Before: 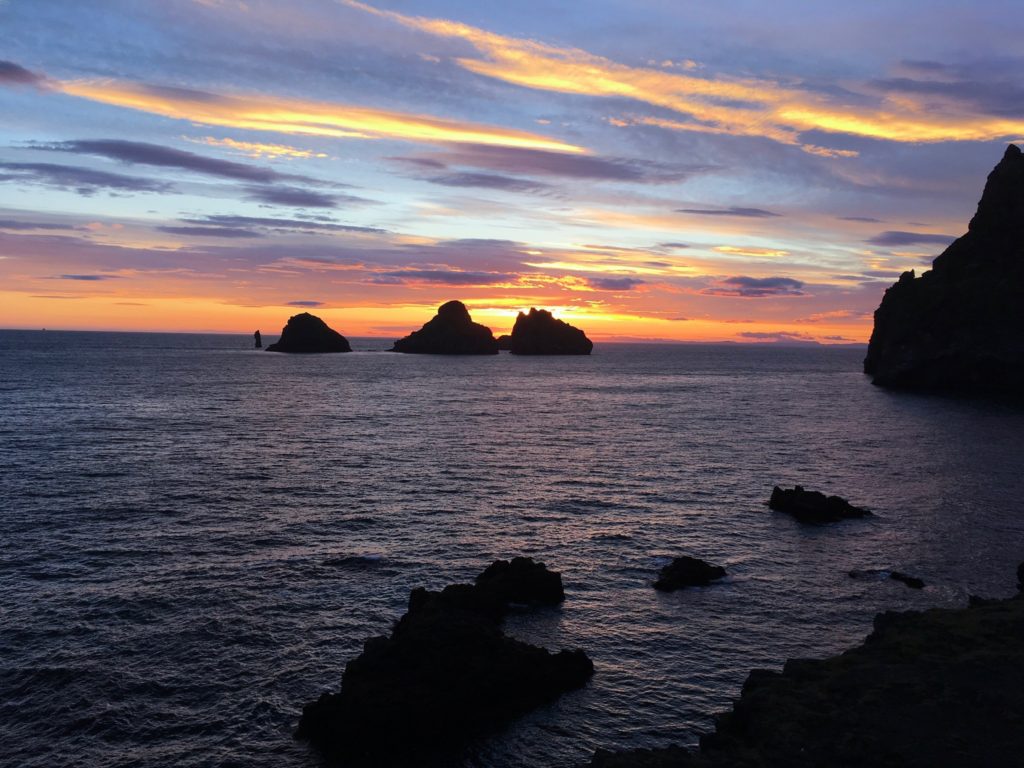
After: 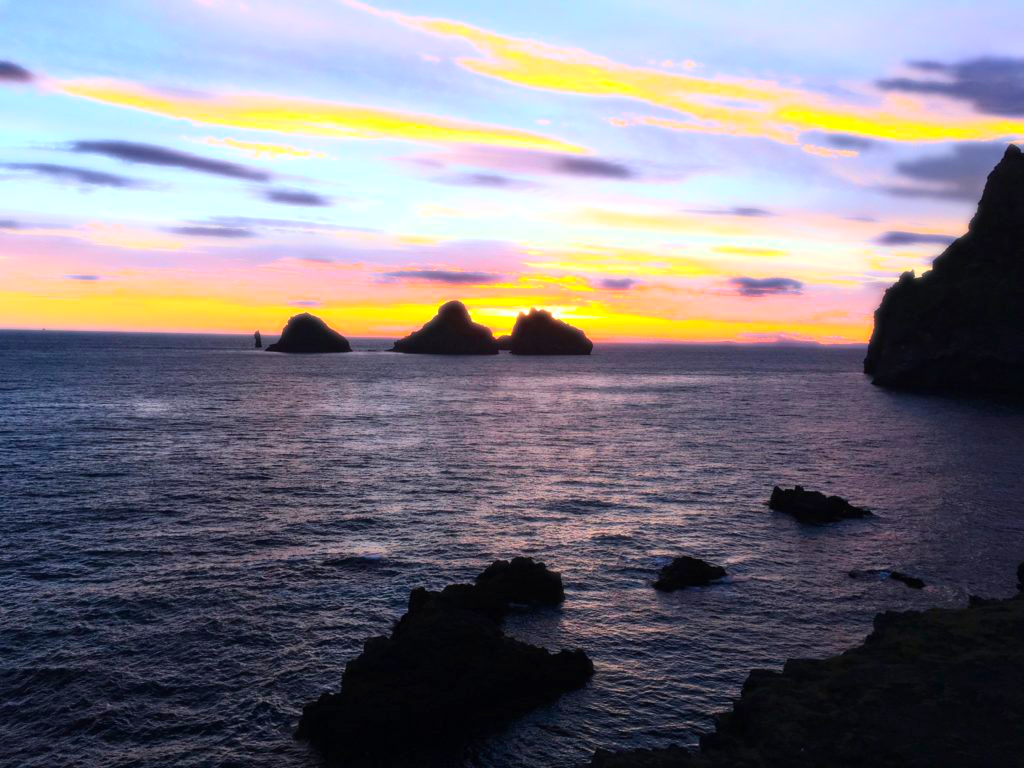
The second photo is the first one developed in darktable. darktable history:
bloom: size 0%, threshold 54.82%, strength 8.31%
color balance rgb: perceptual saturation grading › global saturation 36%, perceptual brilliance grading › global brilliance 10%, global vibrance 20%
